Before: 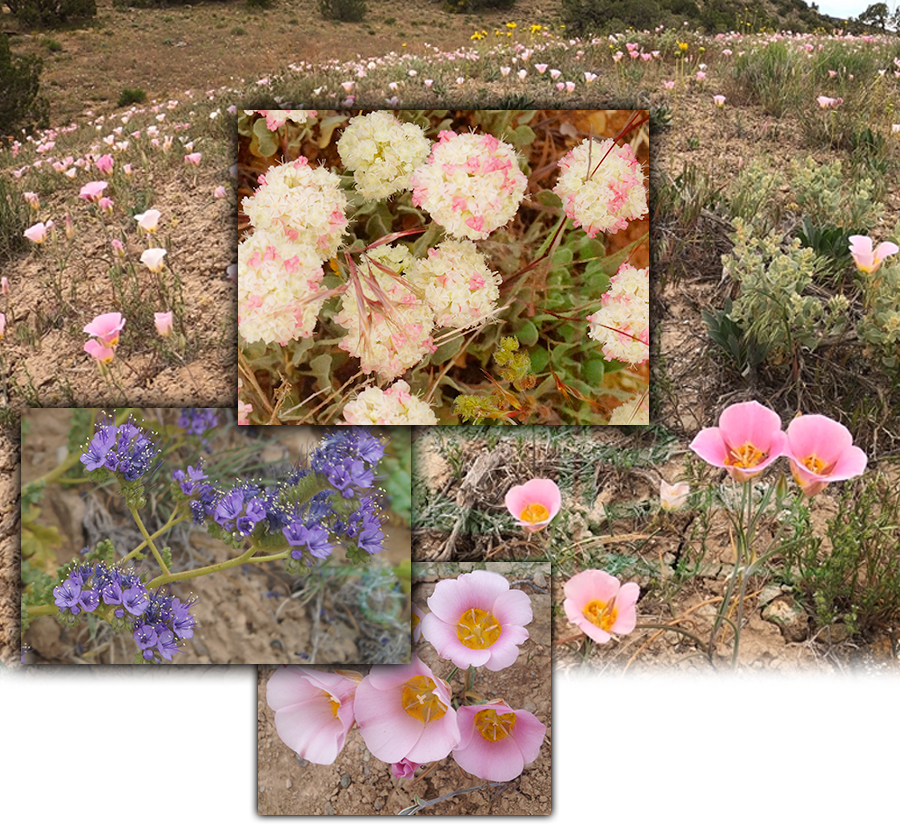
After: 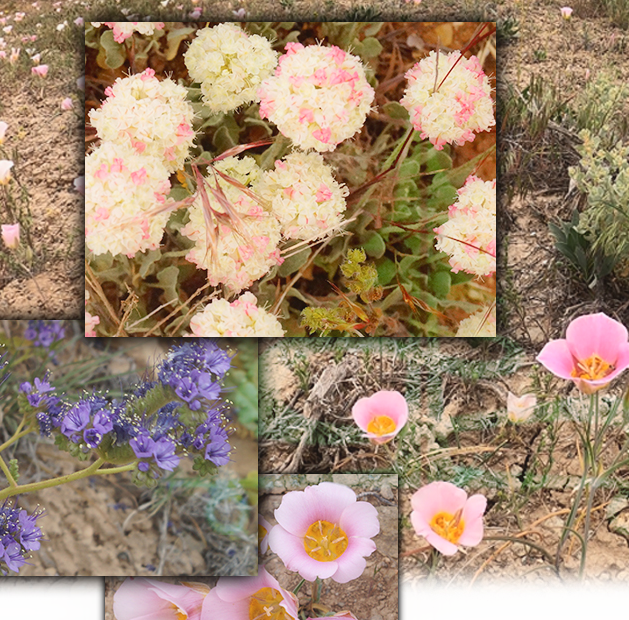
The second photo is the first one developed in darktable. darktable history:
crop and rotate: left 17.046%, top 10.659%, right 12.989%, bottom 14.553%
contrast equalizer: octaves 7, y [[0.6 ×6], [0.55 ×6], [0 ×6], [0 ×6], [0 ×6]], mix -0.3
contrast brightness saturation: contrast 0.15, brightness 0.05
